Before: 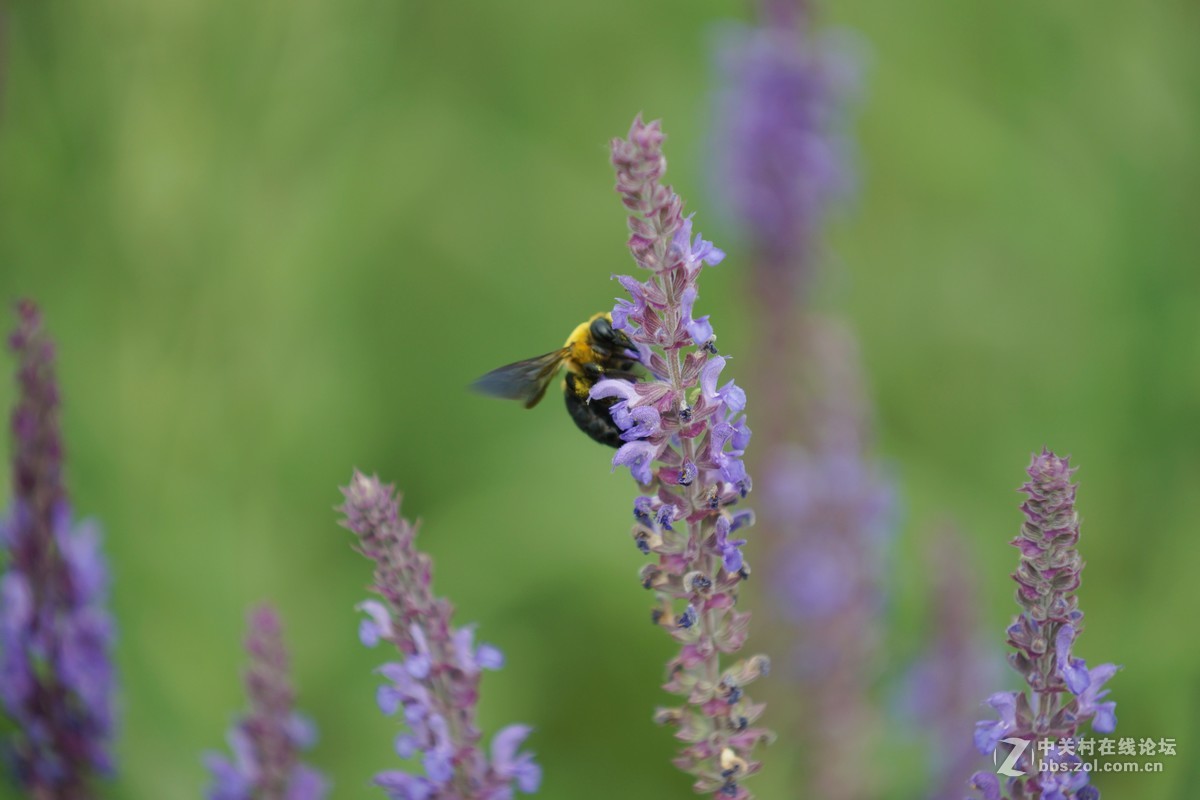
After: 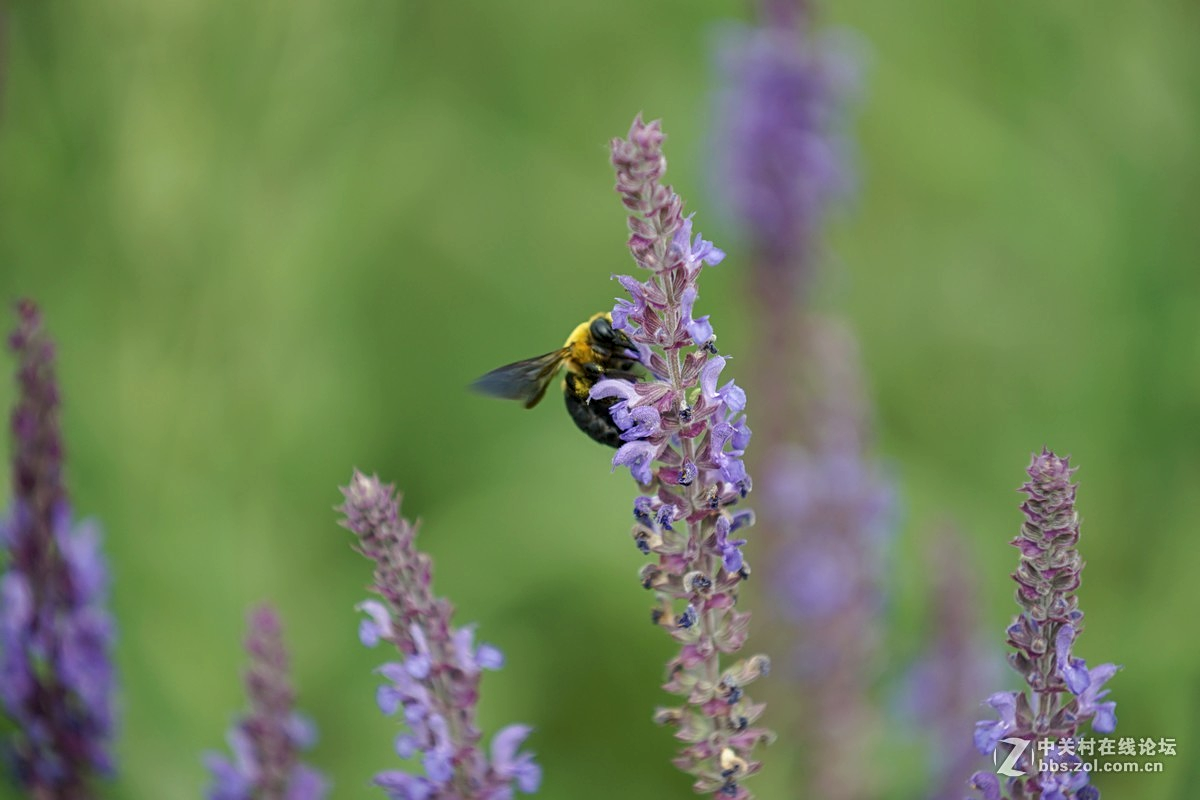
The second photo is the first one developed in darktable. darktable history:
sharpen: radius 2.515, amount 0.328
local contrast: on, module defaults
